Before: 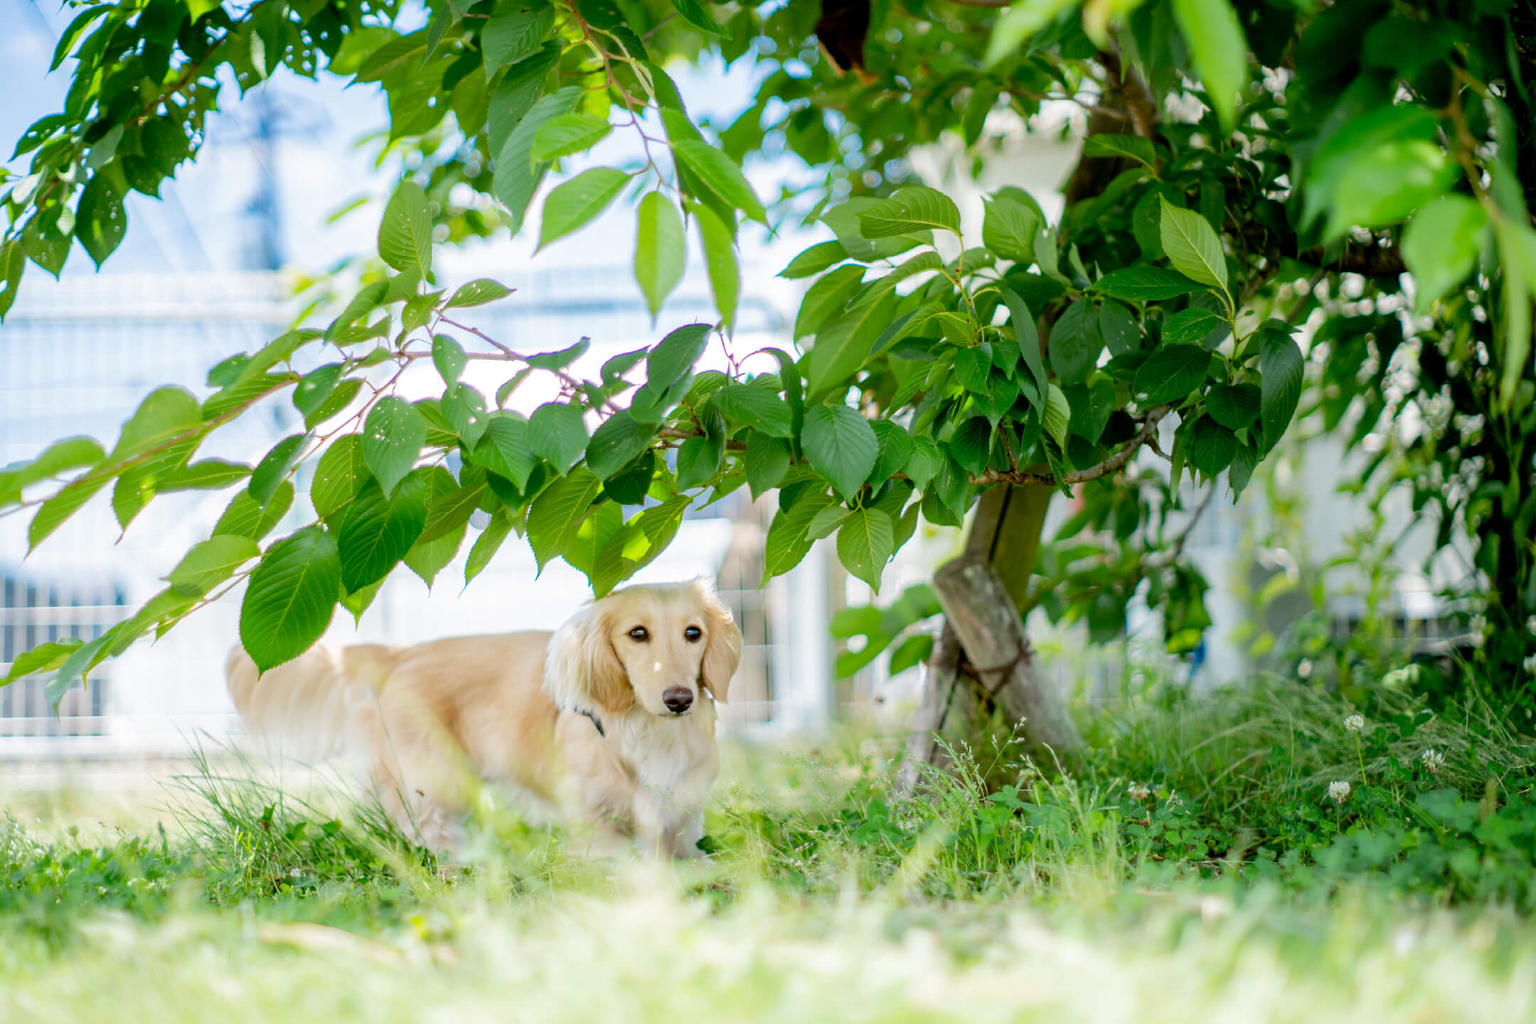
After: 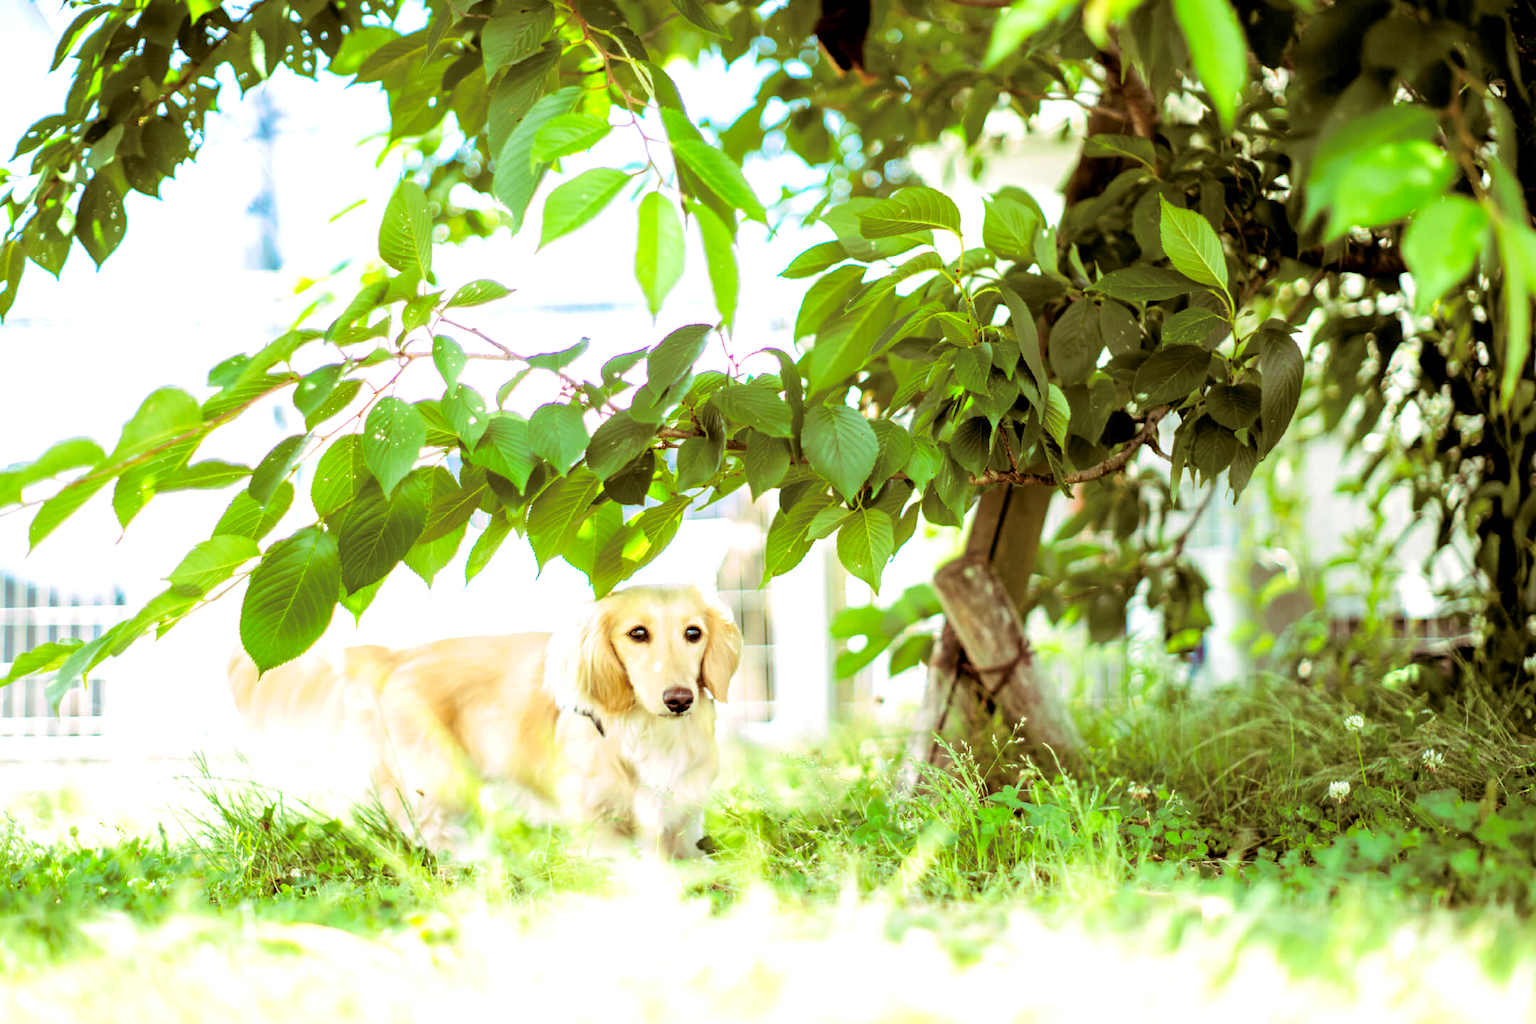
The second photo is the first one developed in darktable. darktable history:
white balance: red 1, blue 1
split-toning: highlights › hue 298.8°, highlights › saturation 0.73, compress 41.76%
exposure: exposure 0.77 EV, compensate highlight preservation false
color correction: highlights a* -5.3, highlights b* 9.8, shadows a* 9.8, shadows b* 24.26
